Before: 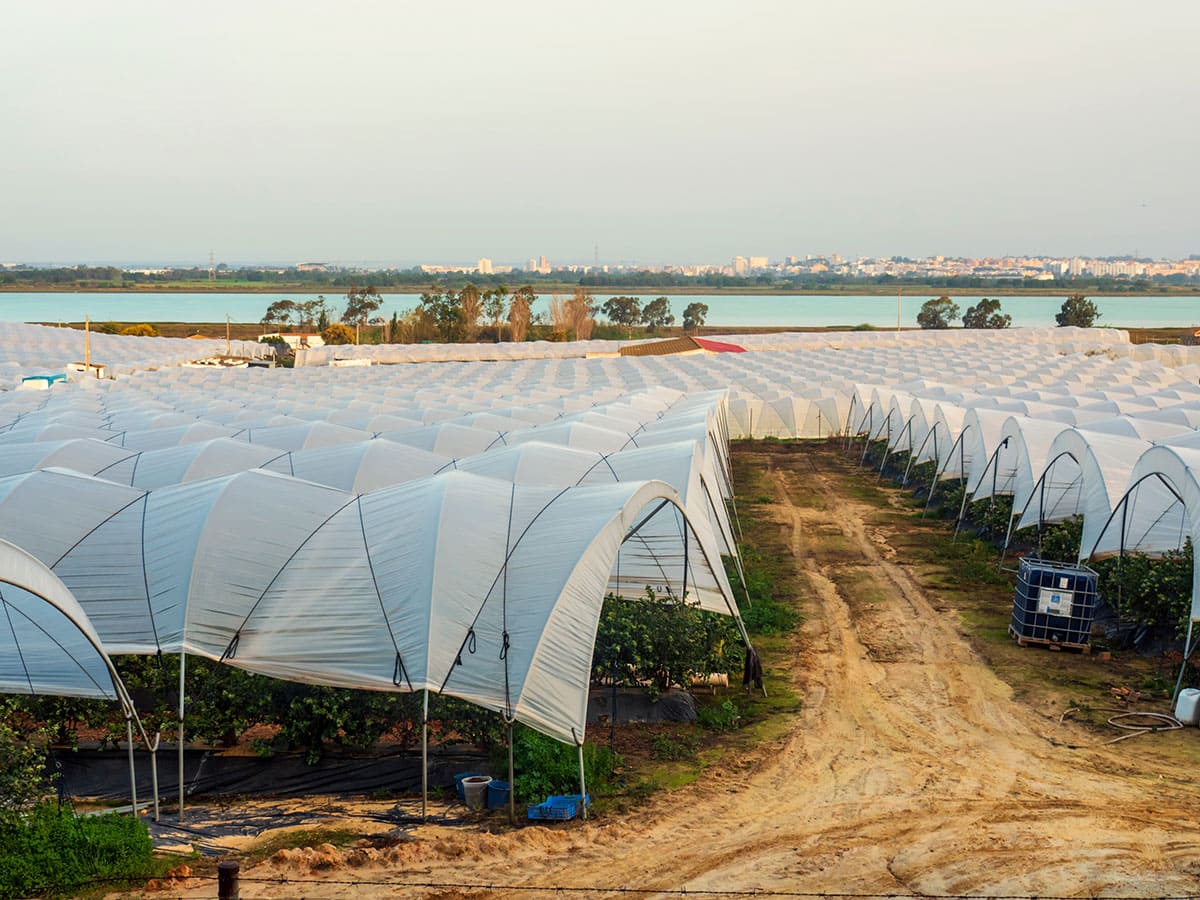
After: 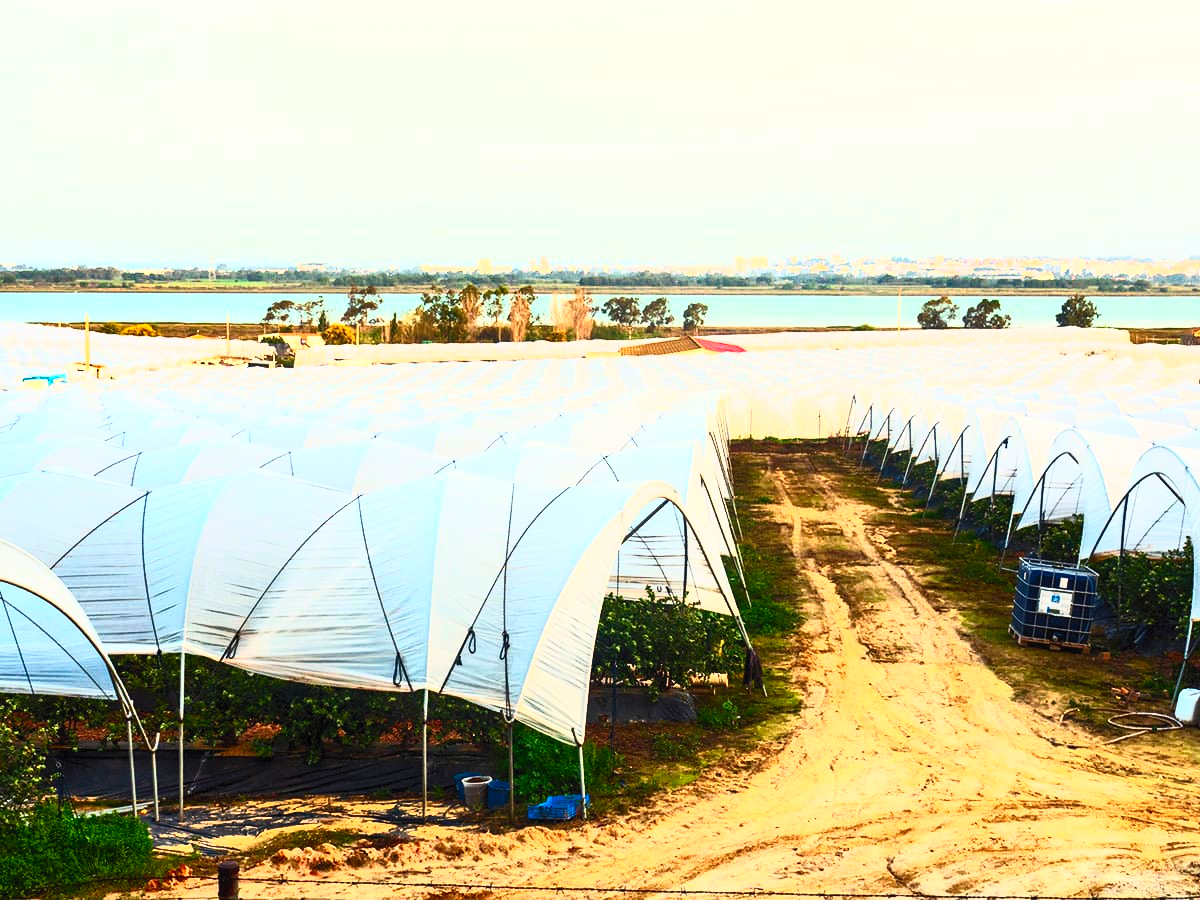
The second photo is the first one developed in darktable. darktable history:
exposure: exposure -0.04 EV, compensate highlight preservation false
contrast brightness saturation: contrast 0.835, brightness 0.609, saturation 0.586
